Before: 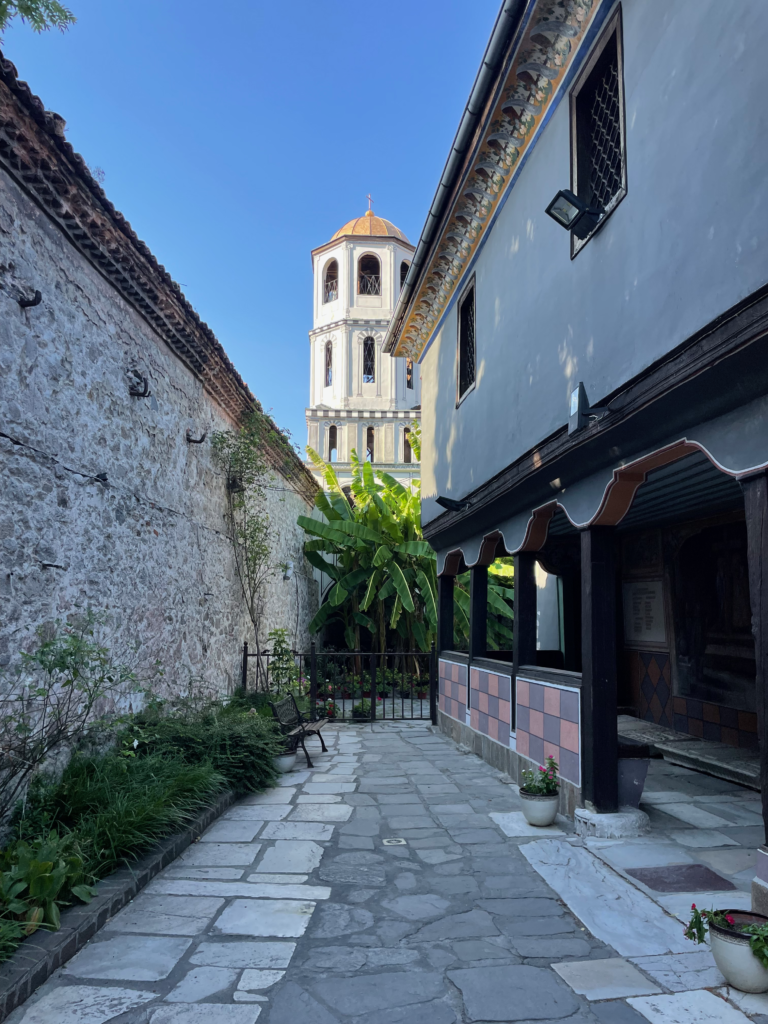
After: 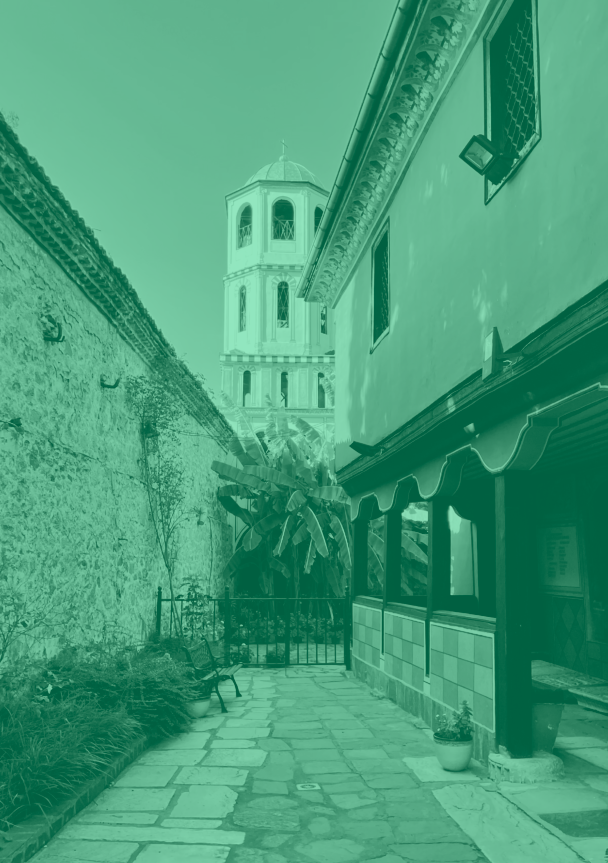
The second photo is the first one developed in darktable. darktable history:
color balance rgb: linear chroma grading › global chroma 15%, perceptual saturation grading › global saturation 30%
crop: left 11.225%, top 5.381%, right 9.565%, bottom 10.314%
tone curve: curves: ch0 [(0, 0) (0.126, 0.086) (0.338, 0.327) (0.494, 0.55) (0.703, 0.762) (1, 1)]; ch1 [(0, 0) (0.346, 0.324) (0.45, 0.431) (0.5, 0.5) (0.522, 0.517) (0.55, 0.578) (1, 1)]; ch2 [(0, 0) (0.44, 0.424) (0.501, 0.499) (0.554, 0.563) (0.622, 0.667) (0.707, 0.746) (1, 1)], color space Lab, independent channels, preserve colors none
colorize: hue 147.6°, saturation 65%, lightness 21.64%
local contrast: mode bilateral grid, contrast 20, coarseness 50, detail 120%, midtone range 0.2
